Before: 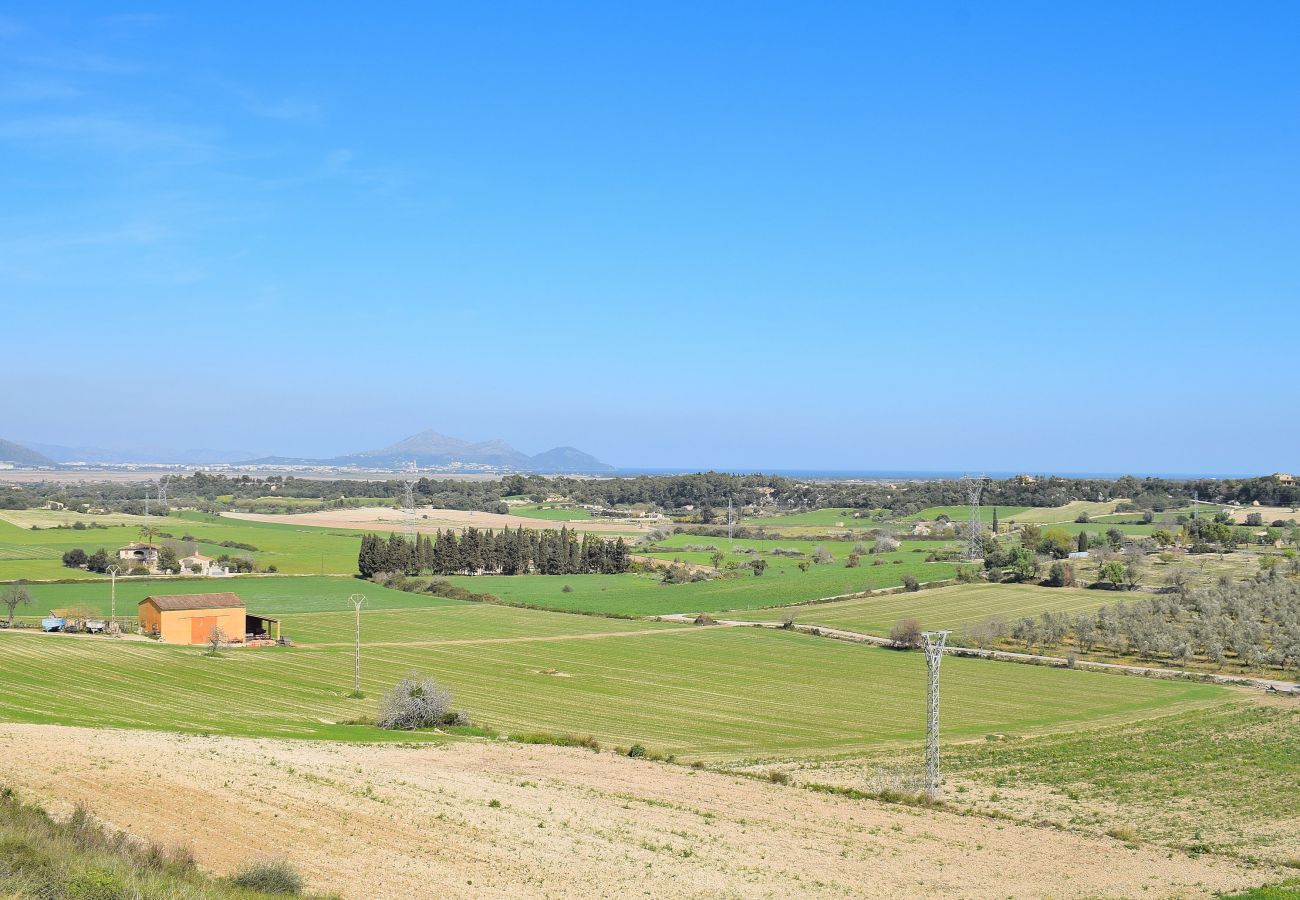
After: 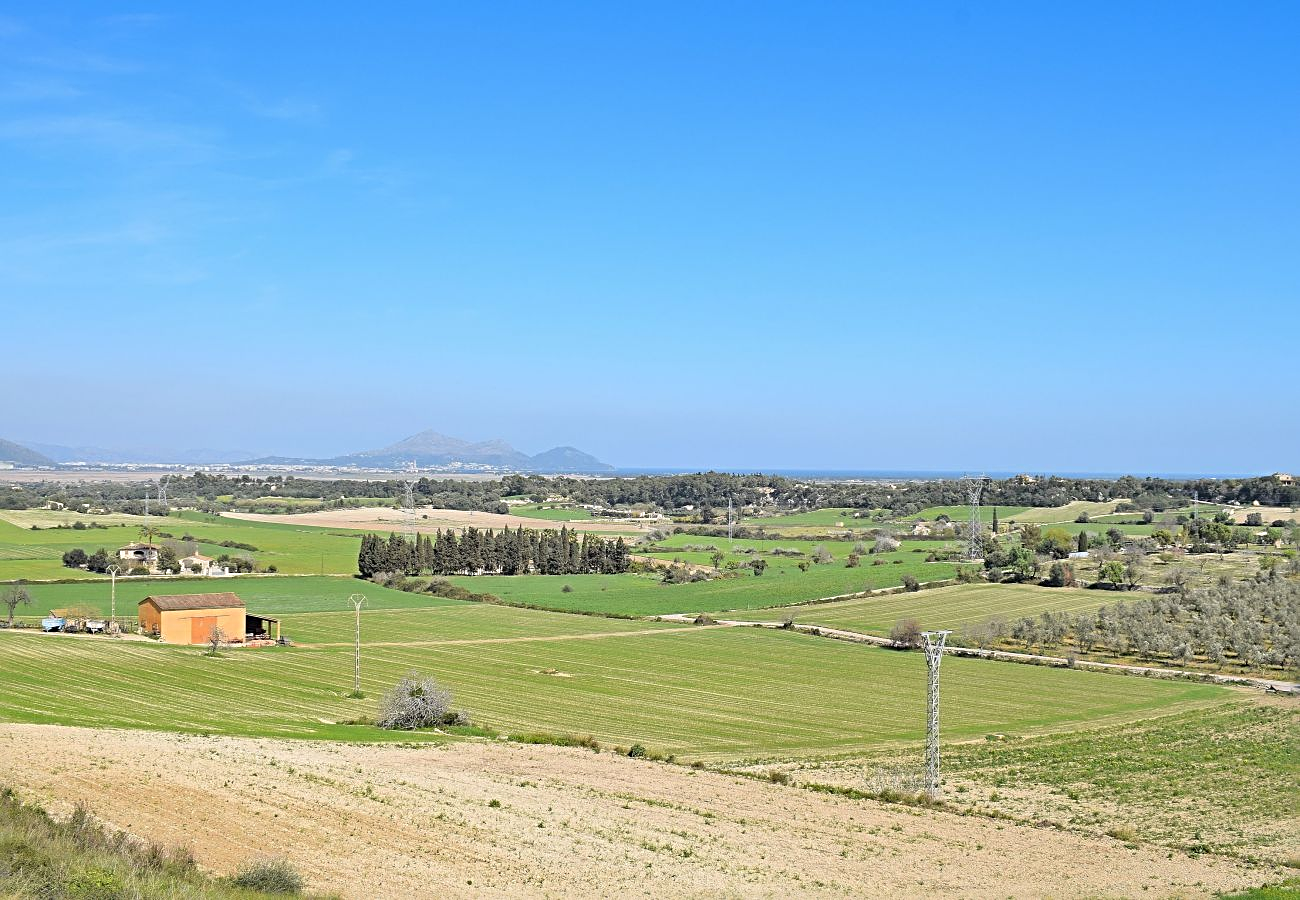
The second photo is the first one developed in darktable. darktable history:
exposure: exposure 0 EV, compensate highlight preservation false
sharpen: radius 4
